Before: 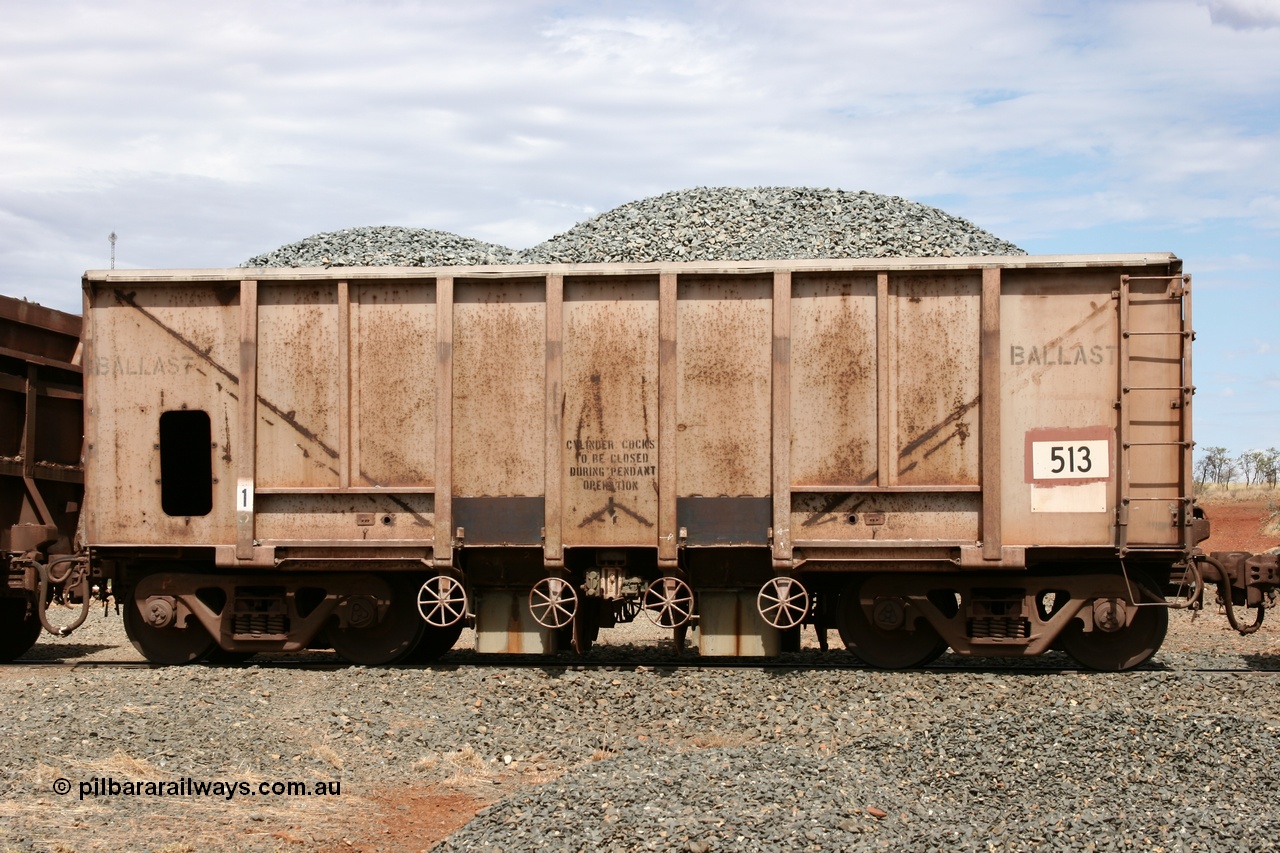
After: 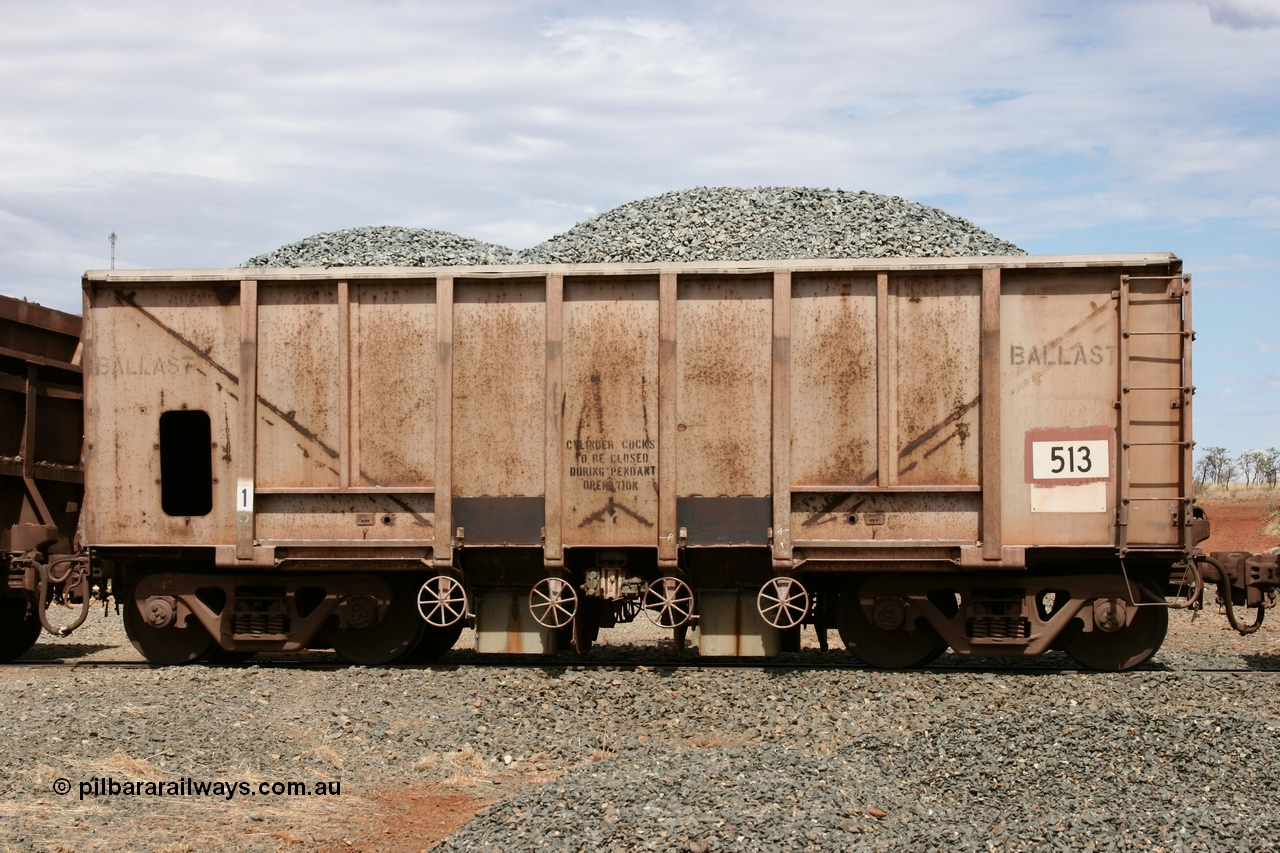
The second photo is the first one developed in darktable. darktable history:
exposure: exposure -0.154 EV, compensate exposure bias true, compensate highlight preservation false
